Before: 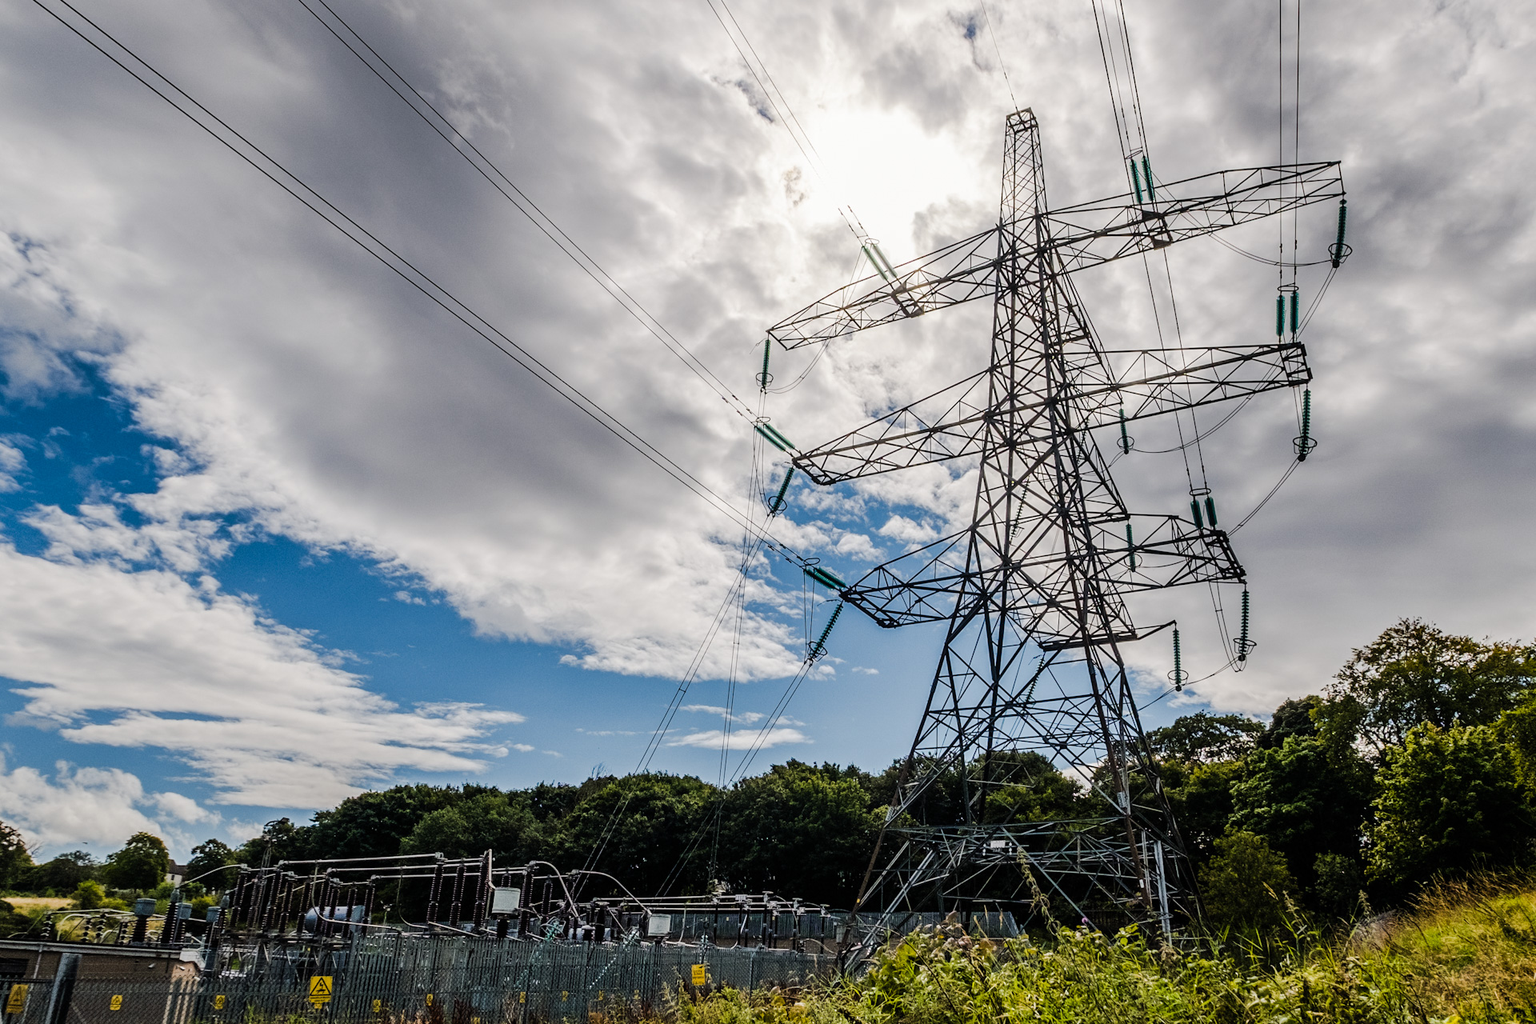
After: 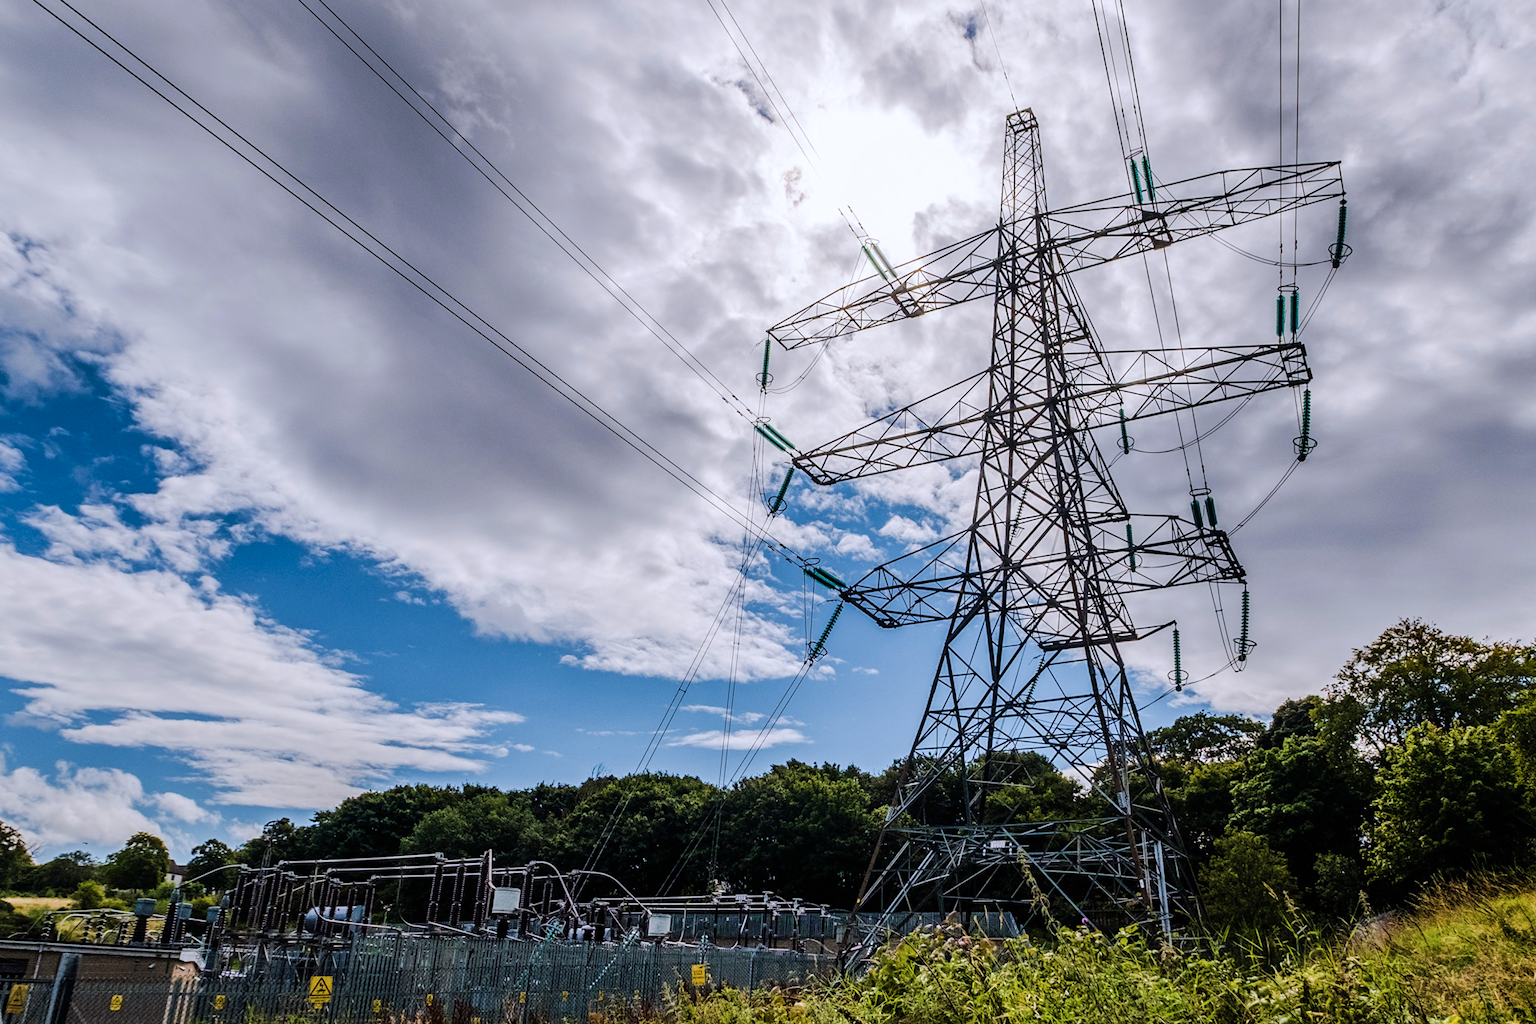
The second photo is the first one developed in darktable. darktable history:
color calibration: illuminant as shot in camera, x 0.358, y 0.373, temperature 4628.91 K
velvia: on, module defaults
